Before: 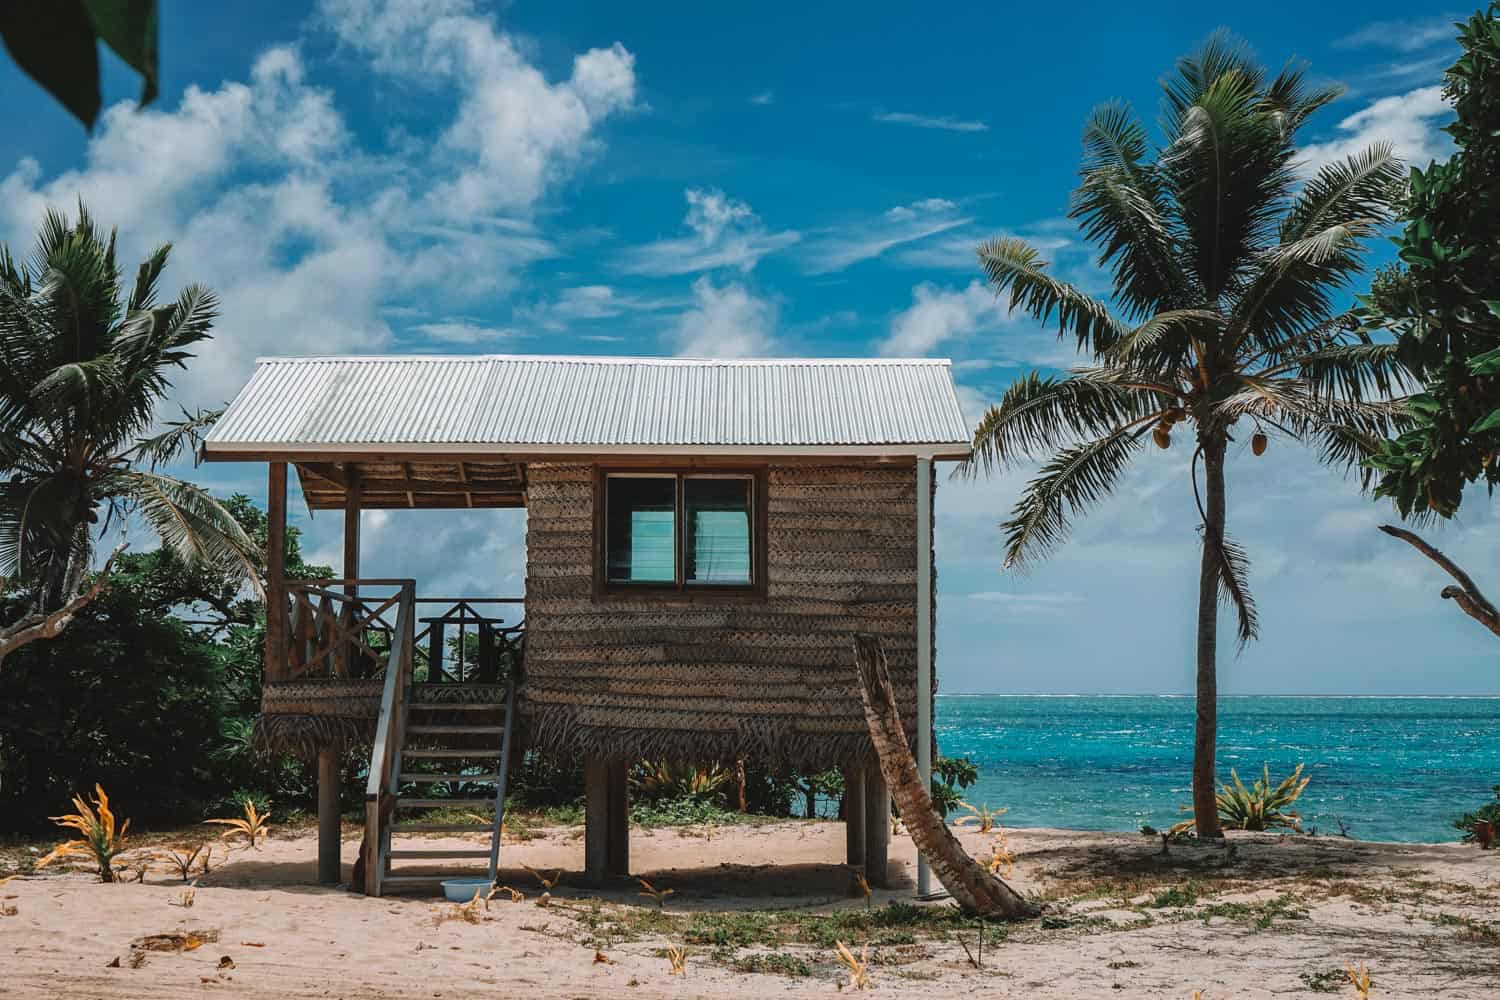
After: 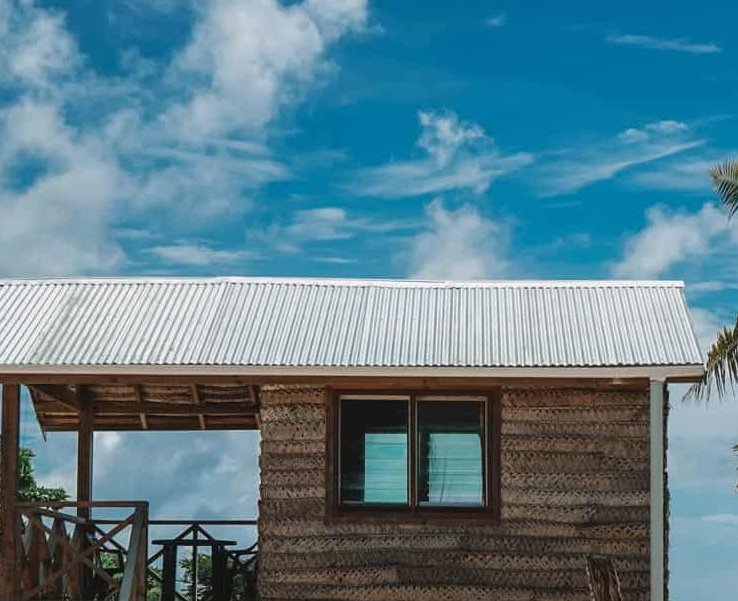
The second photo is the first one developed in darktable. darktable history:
crop: left 17.843%, top 7.819%, right 32.891%, bottom 32.069%
